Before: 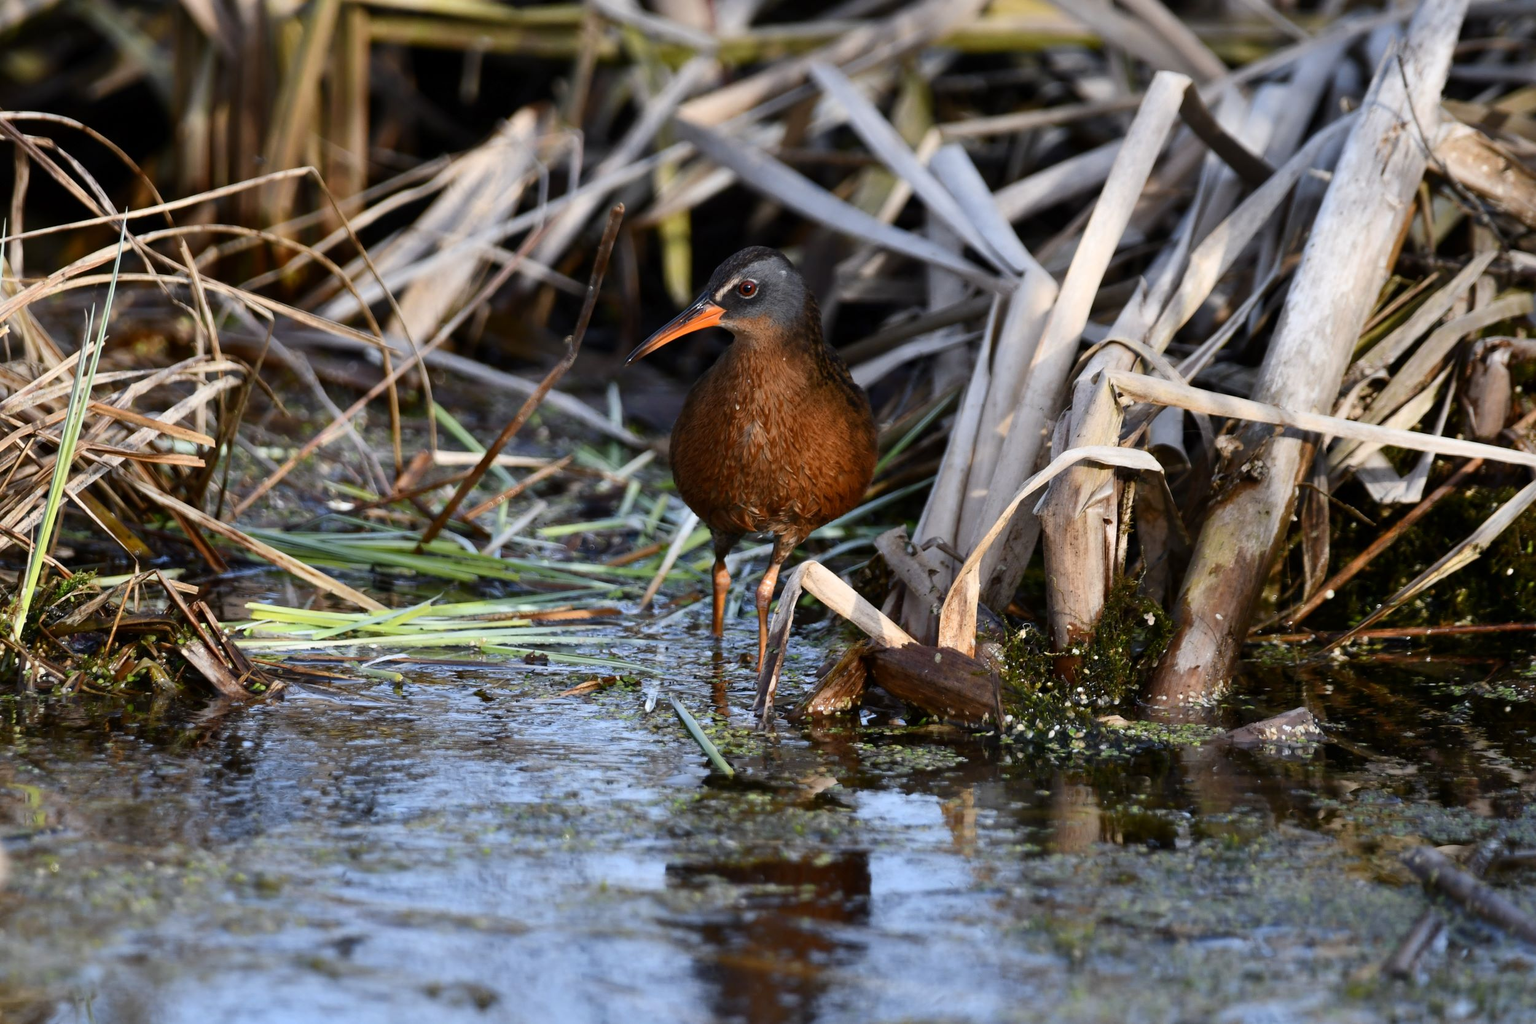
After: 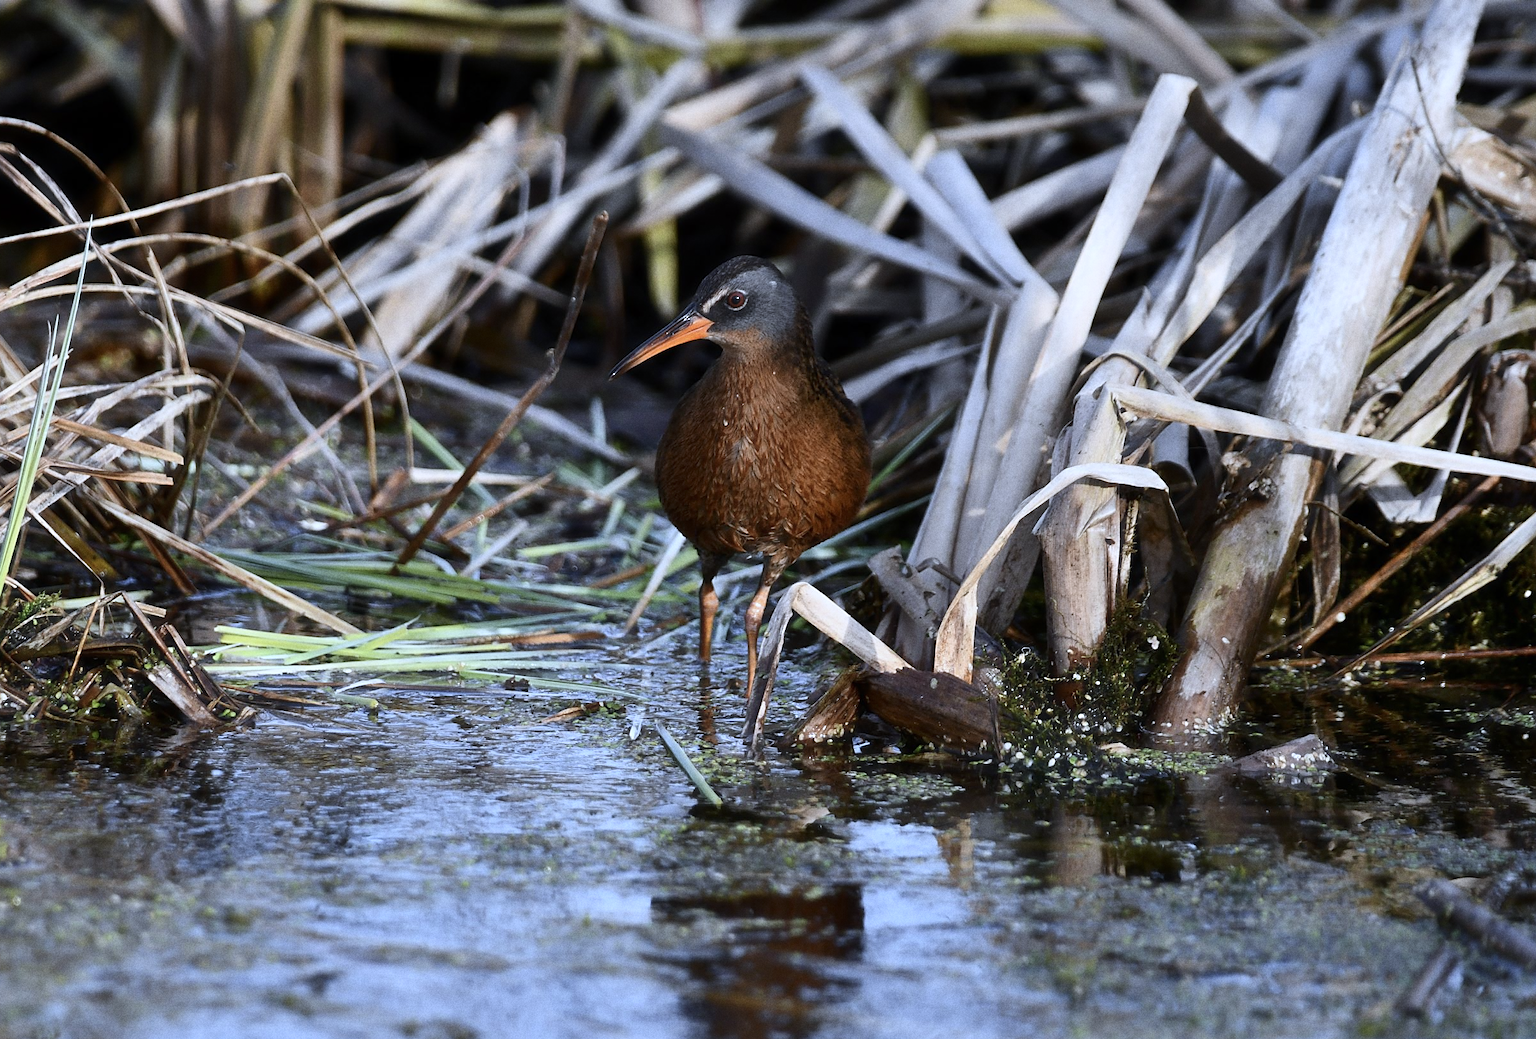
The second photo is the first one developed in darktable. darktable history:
contrast brightness saturation: contrast 0.1, saturation -0.36
color correction: saturation 1.32
white balance: red 0.926, green 1.003, blue 1.133
sharpen: on, module defaults
crop and rotate: left 2.536%, right 1.107%, bottom 2.246%
haze removal: strength -0.1, adaptive false
grain: on, module defaults
